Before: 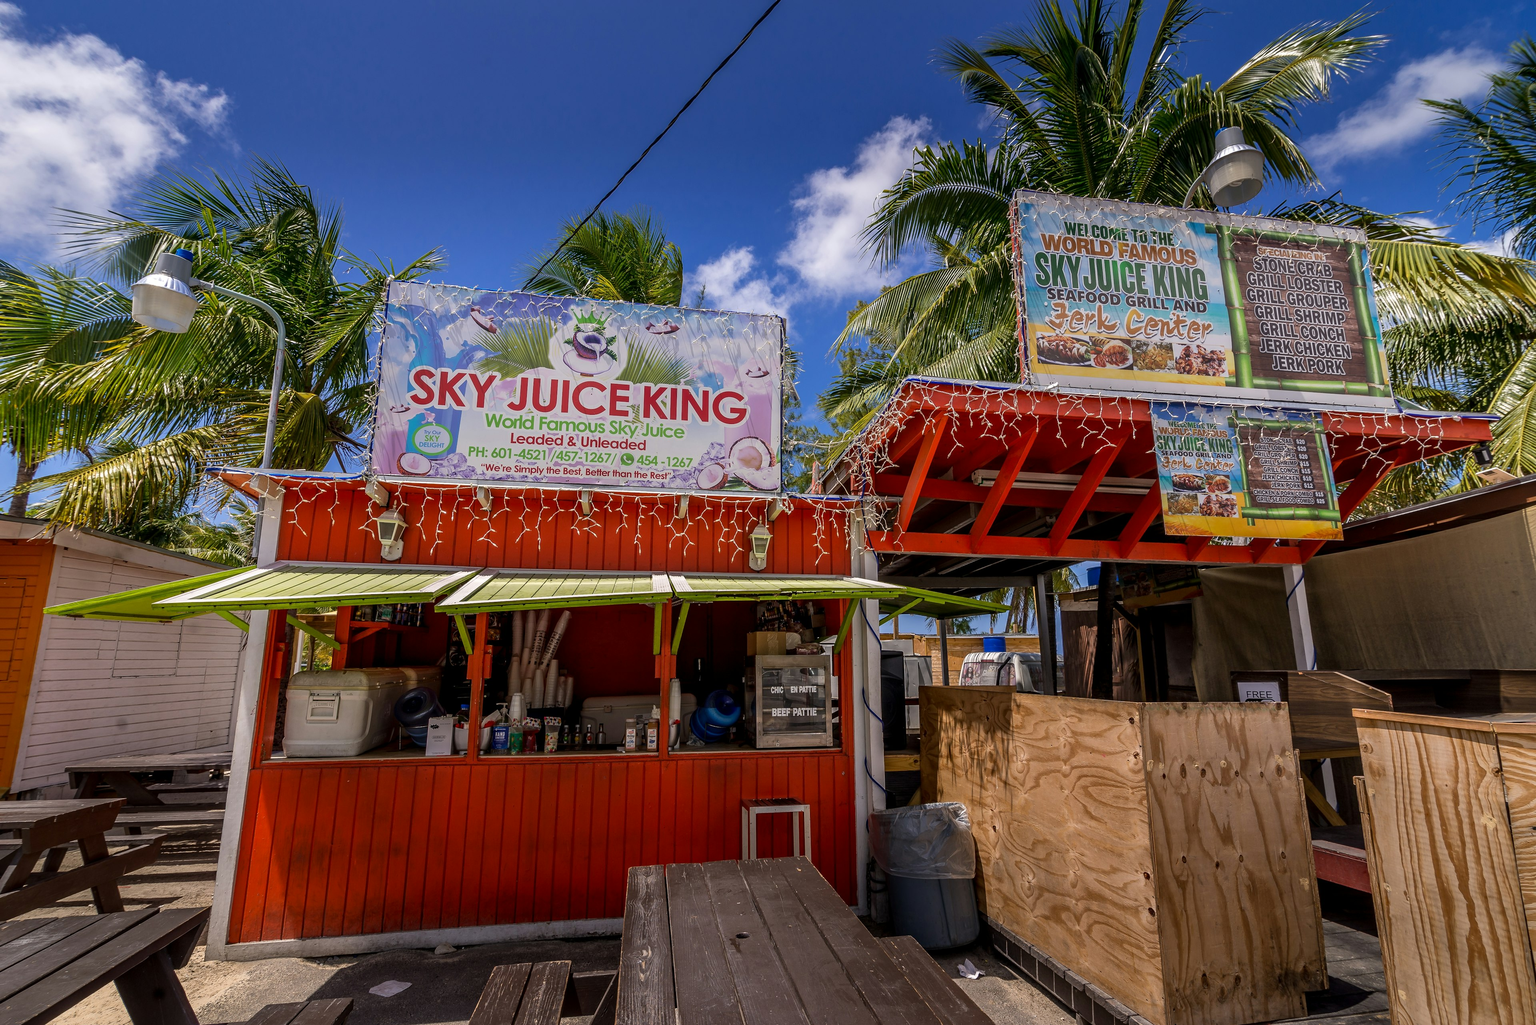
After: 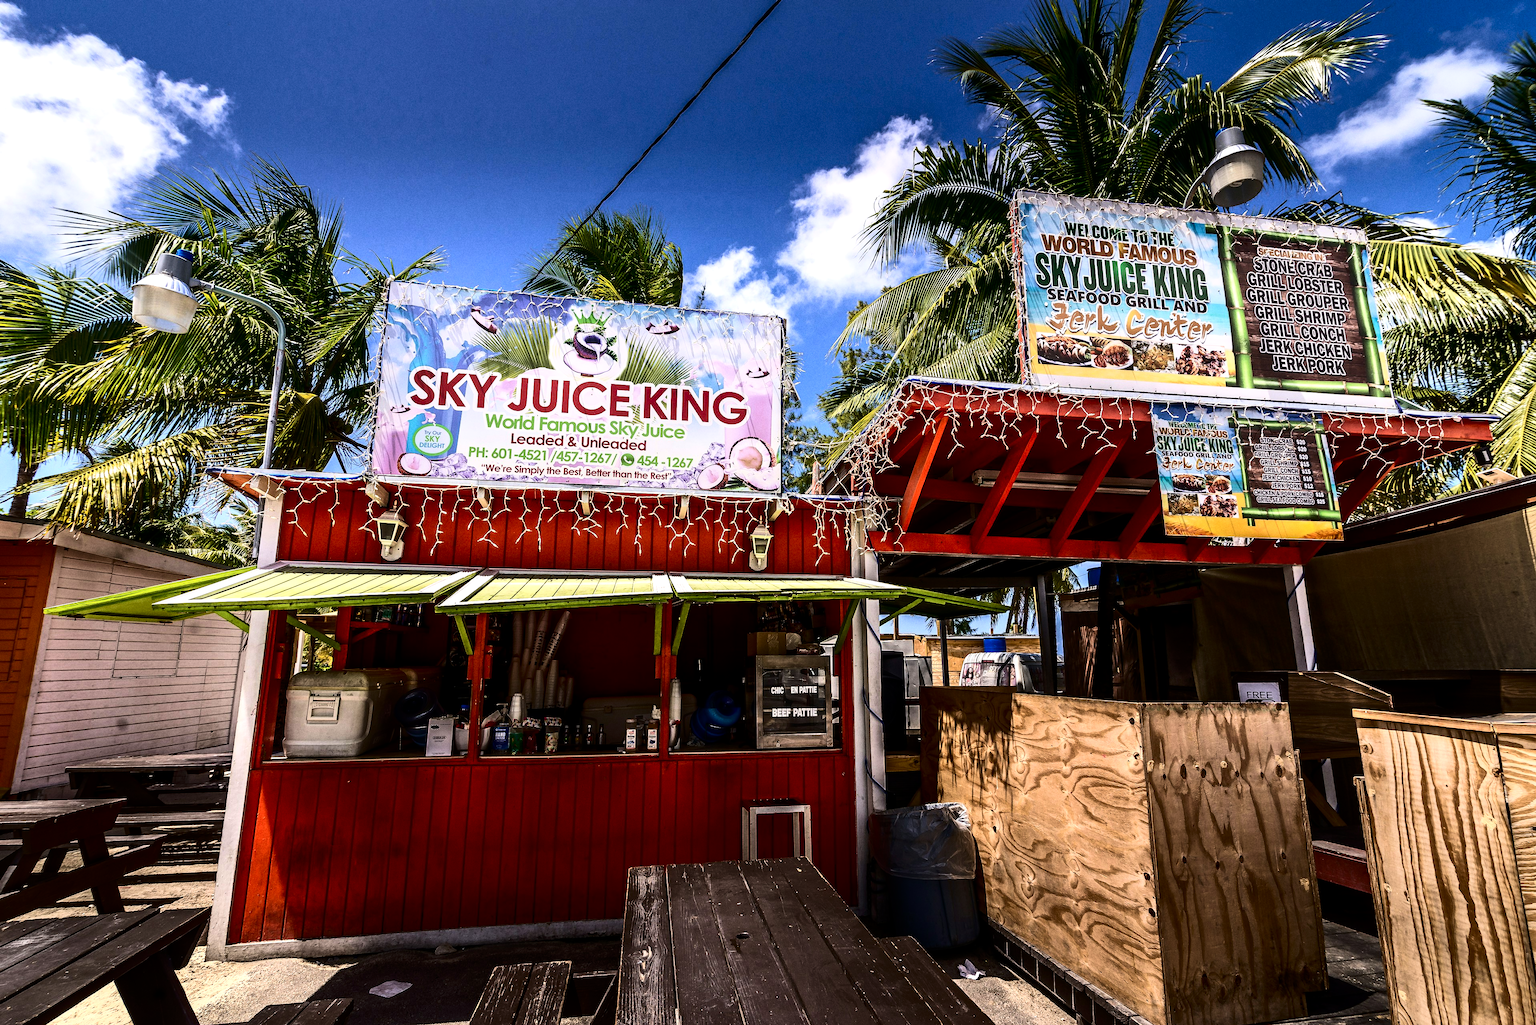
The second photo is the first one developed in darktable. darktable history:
contrast brightness saturation: contrast 0.28
grain: coarseness 0.09 ISO
tone equalizer: -8 EV -1.08 EV, -7 EV -1.01 EV, -6 EV -0.867 EV, -5 EV -0.578 EV, -3 EV 0.578 EV, -2 EV 0.867 EV, -1 EV 1.01 EV, +0 EV 1.08 EV, edges refinement/feathering 500, mask exposure compensation -1.57 EV, preserve details no
velvia: on, module defaults
